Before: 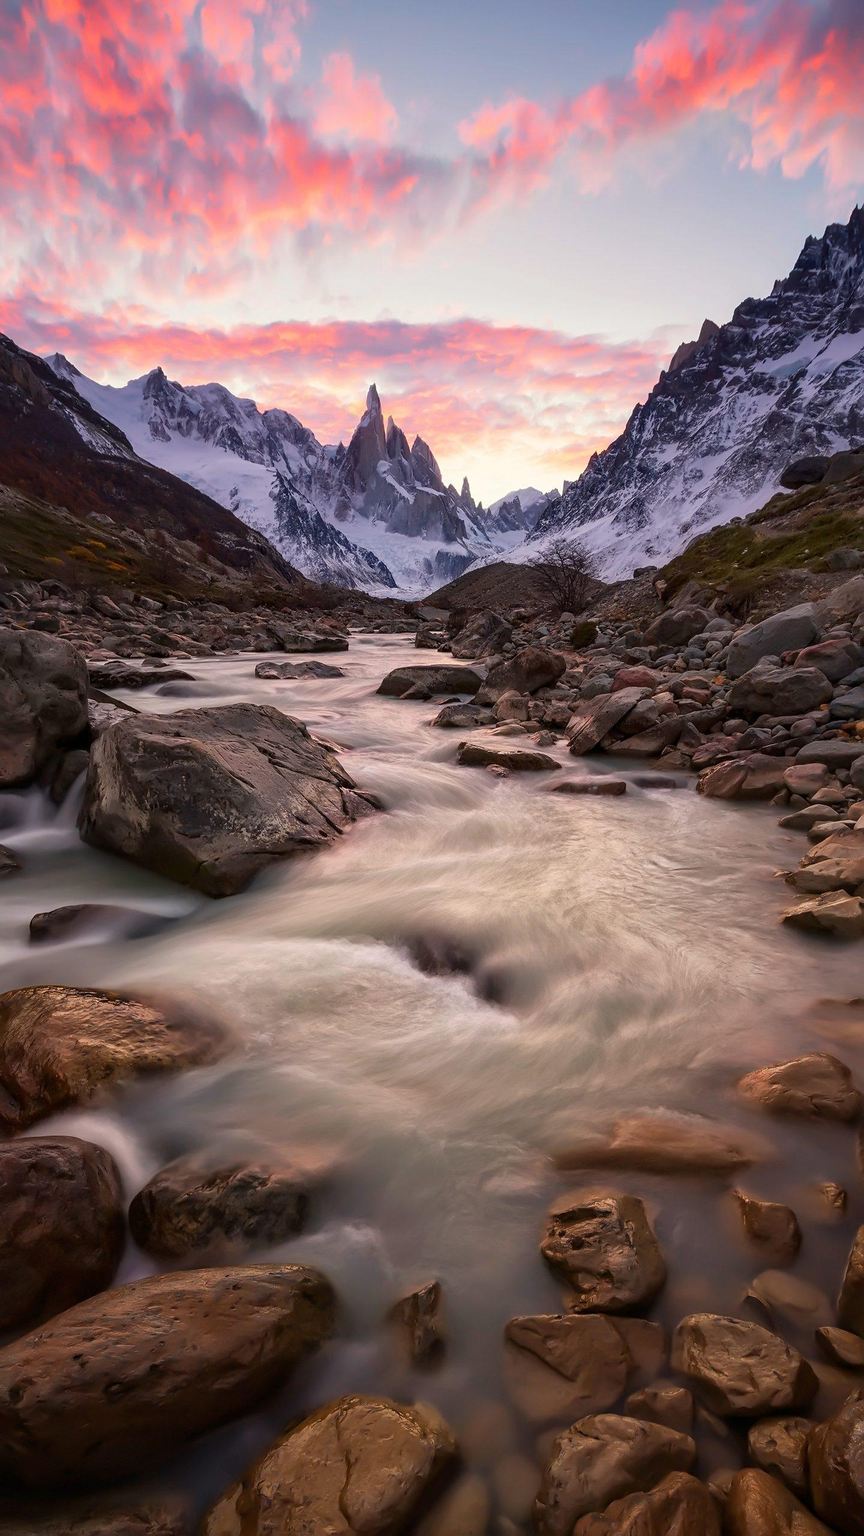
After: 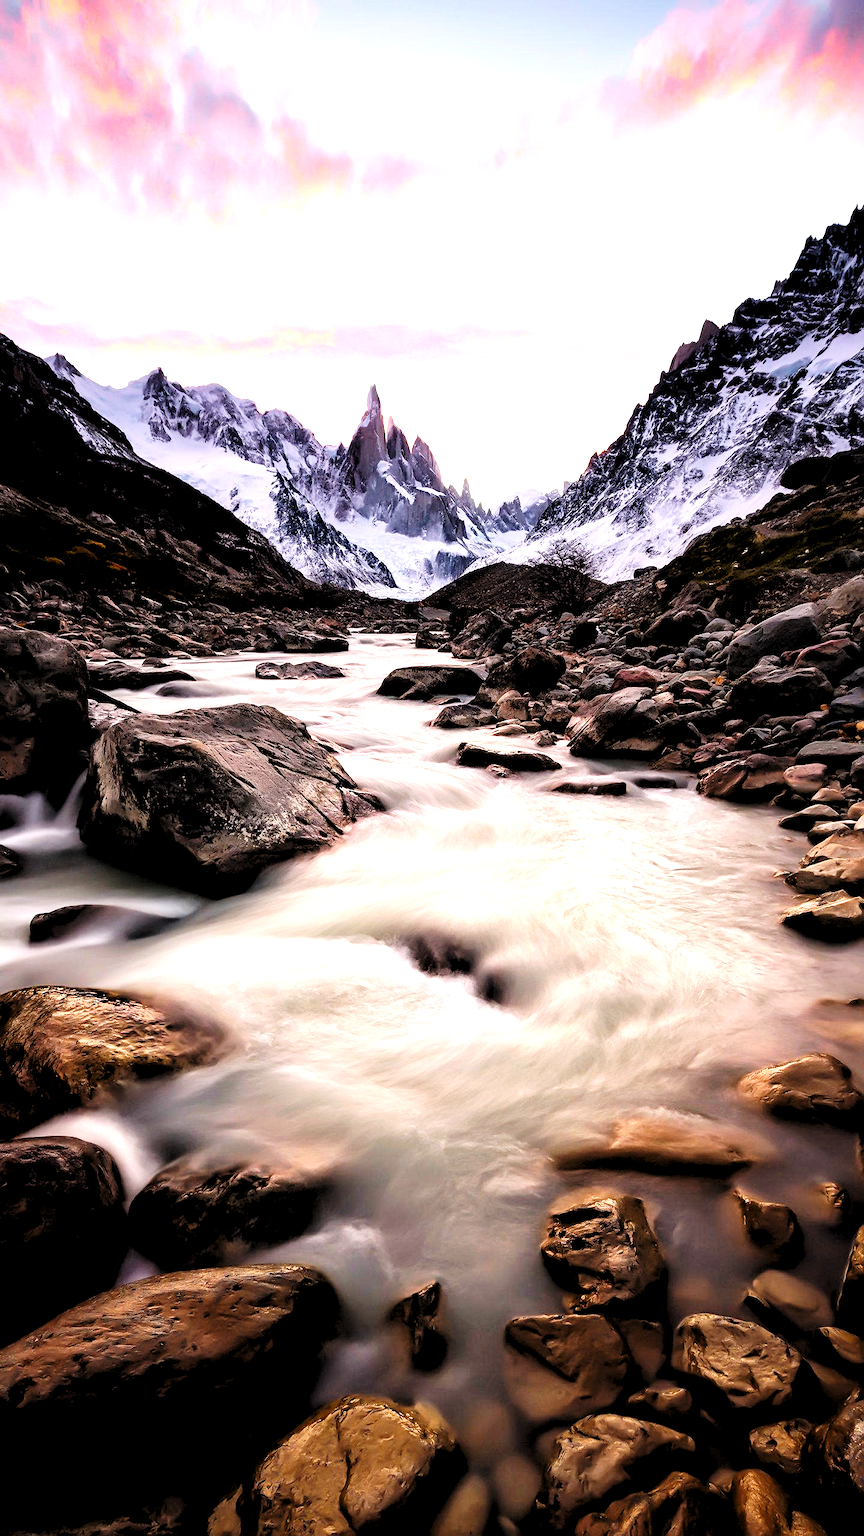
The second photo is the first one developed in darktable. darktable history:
base curve: curves: ch0 [(0, 0) (0, 0.001) (0.001, 0.001) (0.004, 0.002) (0.007, 0.004) (0.015, 0.013) (0.033, 0.045) (0.052, 0.096) (0.075, 0.17) (0.099, 0.241) (0.163, 0.42) (0.219, 0.55) (0.259, 0.616) (0.327, 0.722) (0.365, 0.765) (0.522, 0.873) (0.547, 0.881) (0.689, 0.919) (0.826, 0.952) (1, 1)], preserve colors none
levels: levels [0.182, 0.542, 0.902]
